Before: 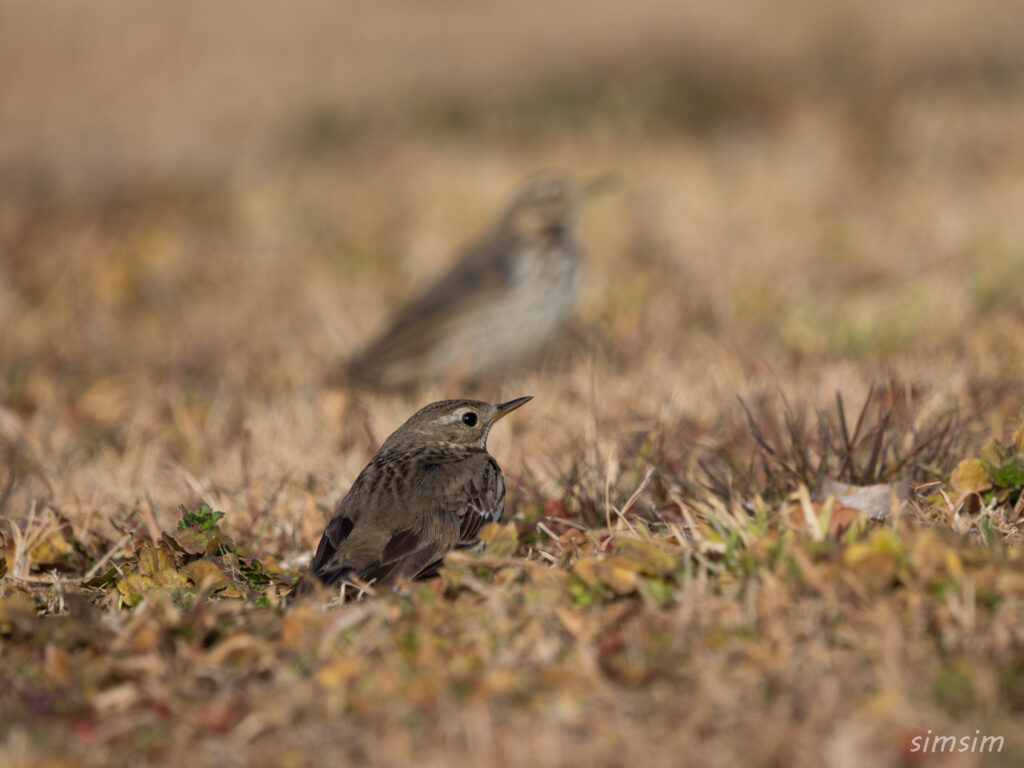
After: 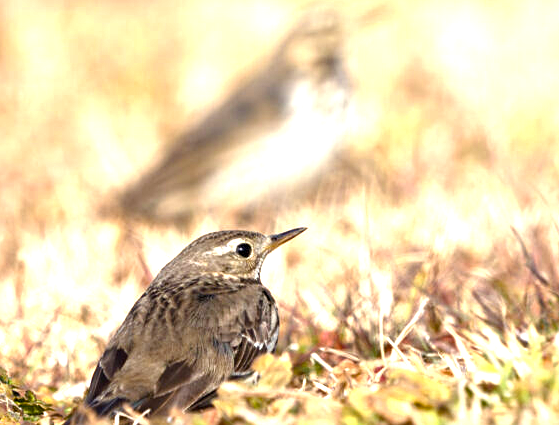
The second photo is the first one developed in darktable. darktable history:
crop and rotate: left 22.081%, top 22.13%, right 23.24%, bottom 22.457%
color zones: curves: ch0 [(0.068, 0.464) (0.25, 0.5) (0.48, 0.508) (0.75, 0.536) (0.886, 0.476) (0.967, 0.456)]; ch1 [(0.066, 0.456) (0.25, 0.5) (0.616, 0.508) (0.746, 0.56) (0.934, 0.444)]
color balance rgb: linear chroma grading › shadows -6.862%, linear chroma grading › highlights -6.422%, linear chroma grading › global chroma -10.104%, linear chroma grading › mid-tones -7.639%, perceptual saturation grading › global saturation 20%, perceptual saturation grading › highlights -24.927%, perceptual saturation grading › shadows 50.535%, perceptual brilliance grading › global brilliance 17.548%, global vibrance 25.102%, contrast 9.793%
exposure: black level correction 0, exposure 1.2 EV, compensate highlight preservation false
sharpen: amount 0.208
